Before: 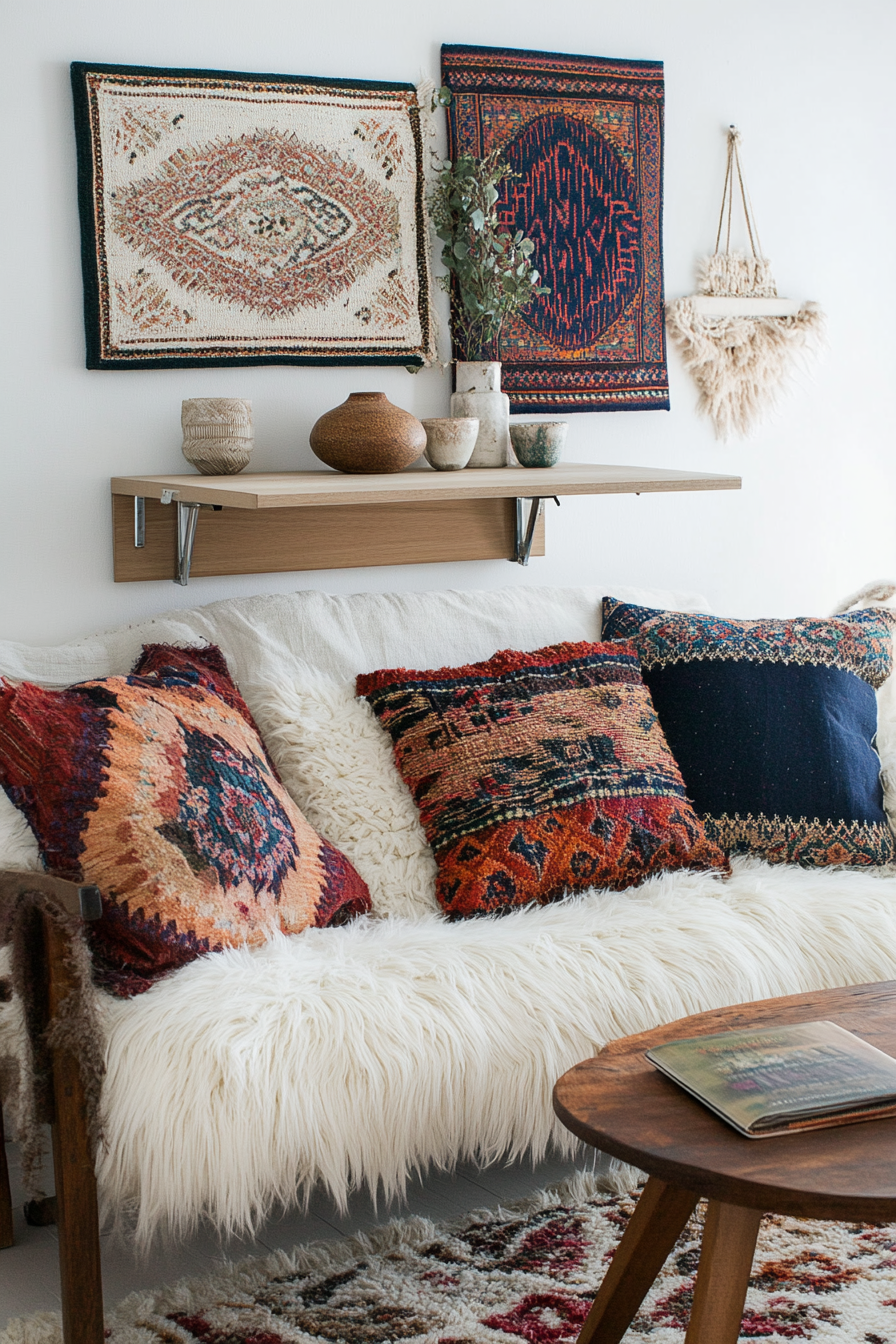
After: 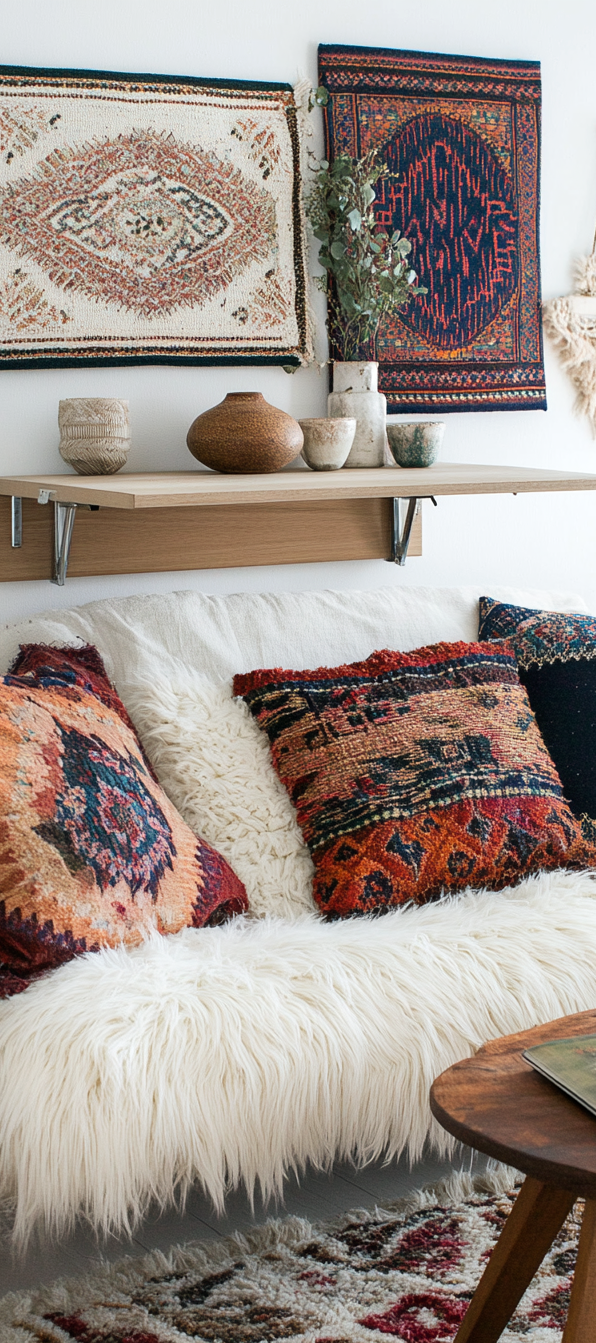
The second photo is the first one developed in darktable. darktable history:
crop and rotate: left 13.763%, right 19.682%
levels: levels [0, 0.48, 0.961]
